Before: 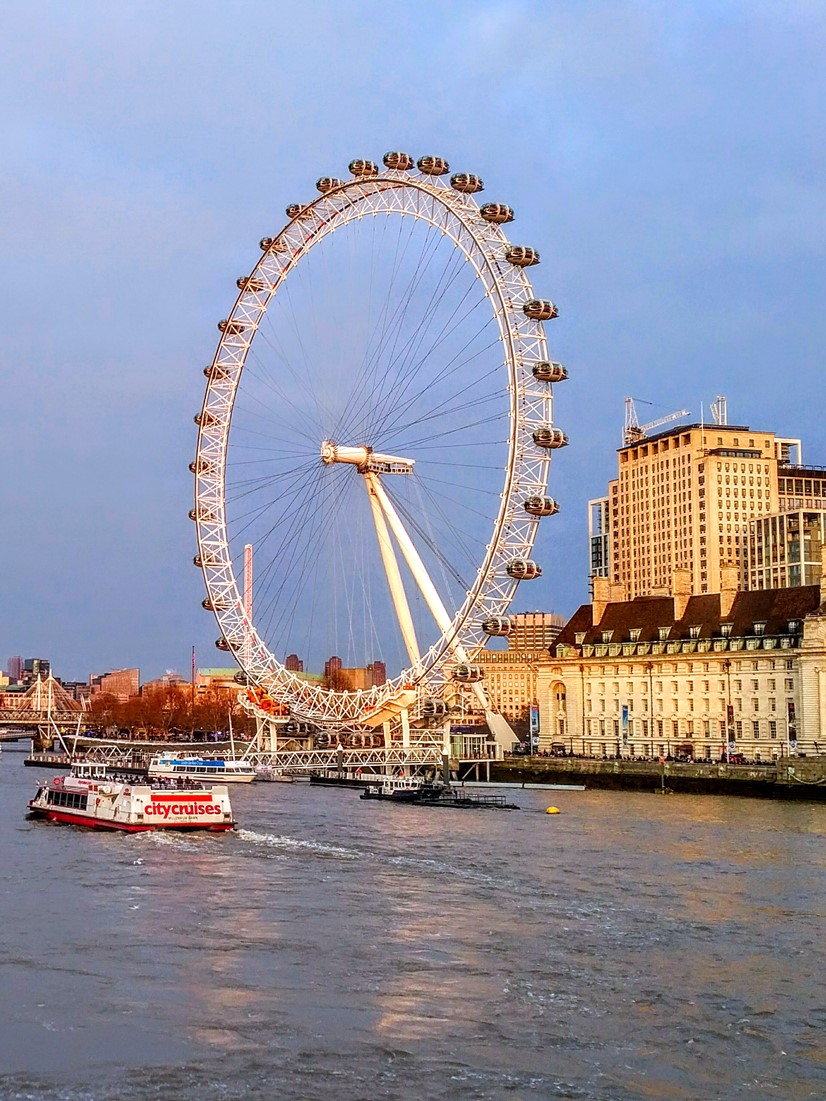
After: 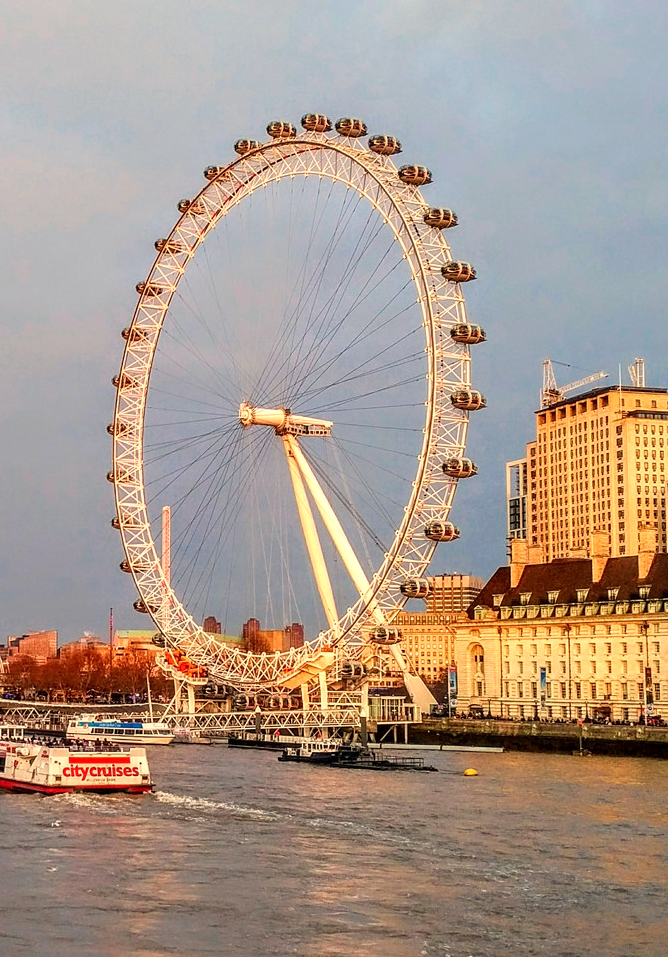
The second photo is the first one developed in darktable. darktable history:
crop: left 9.929%, top 3.475%, right 9.188%, bottom 9.529%
white balance: red 1.123, blue 0.83
